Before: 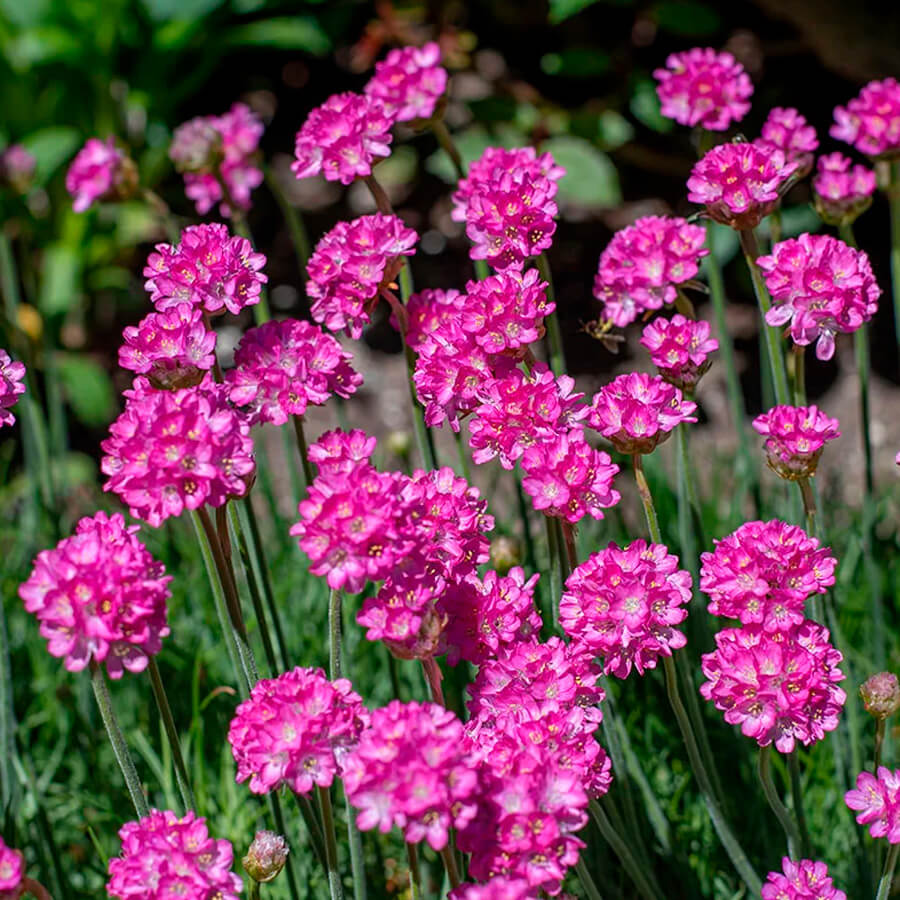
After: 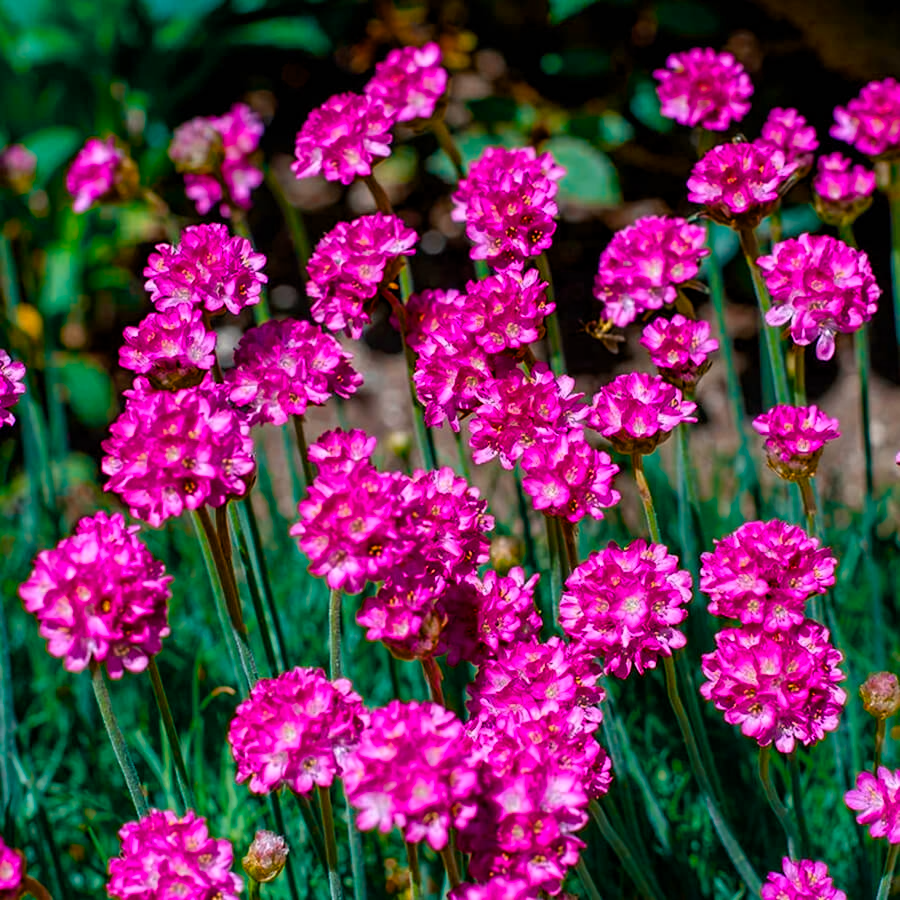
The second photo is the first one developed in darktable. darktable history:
color balance rgb: perceptual saturation grading › global saturation 20%, perceptual saturation grading › highlights 2.68%, perceptual saturation grading › shadows 50%
color equalizer: saturation › red 1.13, saturation › yellow 0.981, hue › red 8.94, hue › orange -9.24, hue › yellow 1.91, hue › green 37.76, brightness › red 0.754, brightness › orange 1.06, brightness › green 0.94, node placement 5°
